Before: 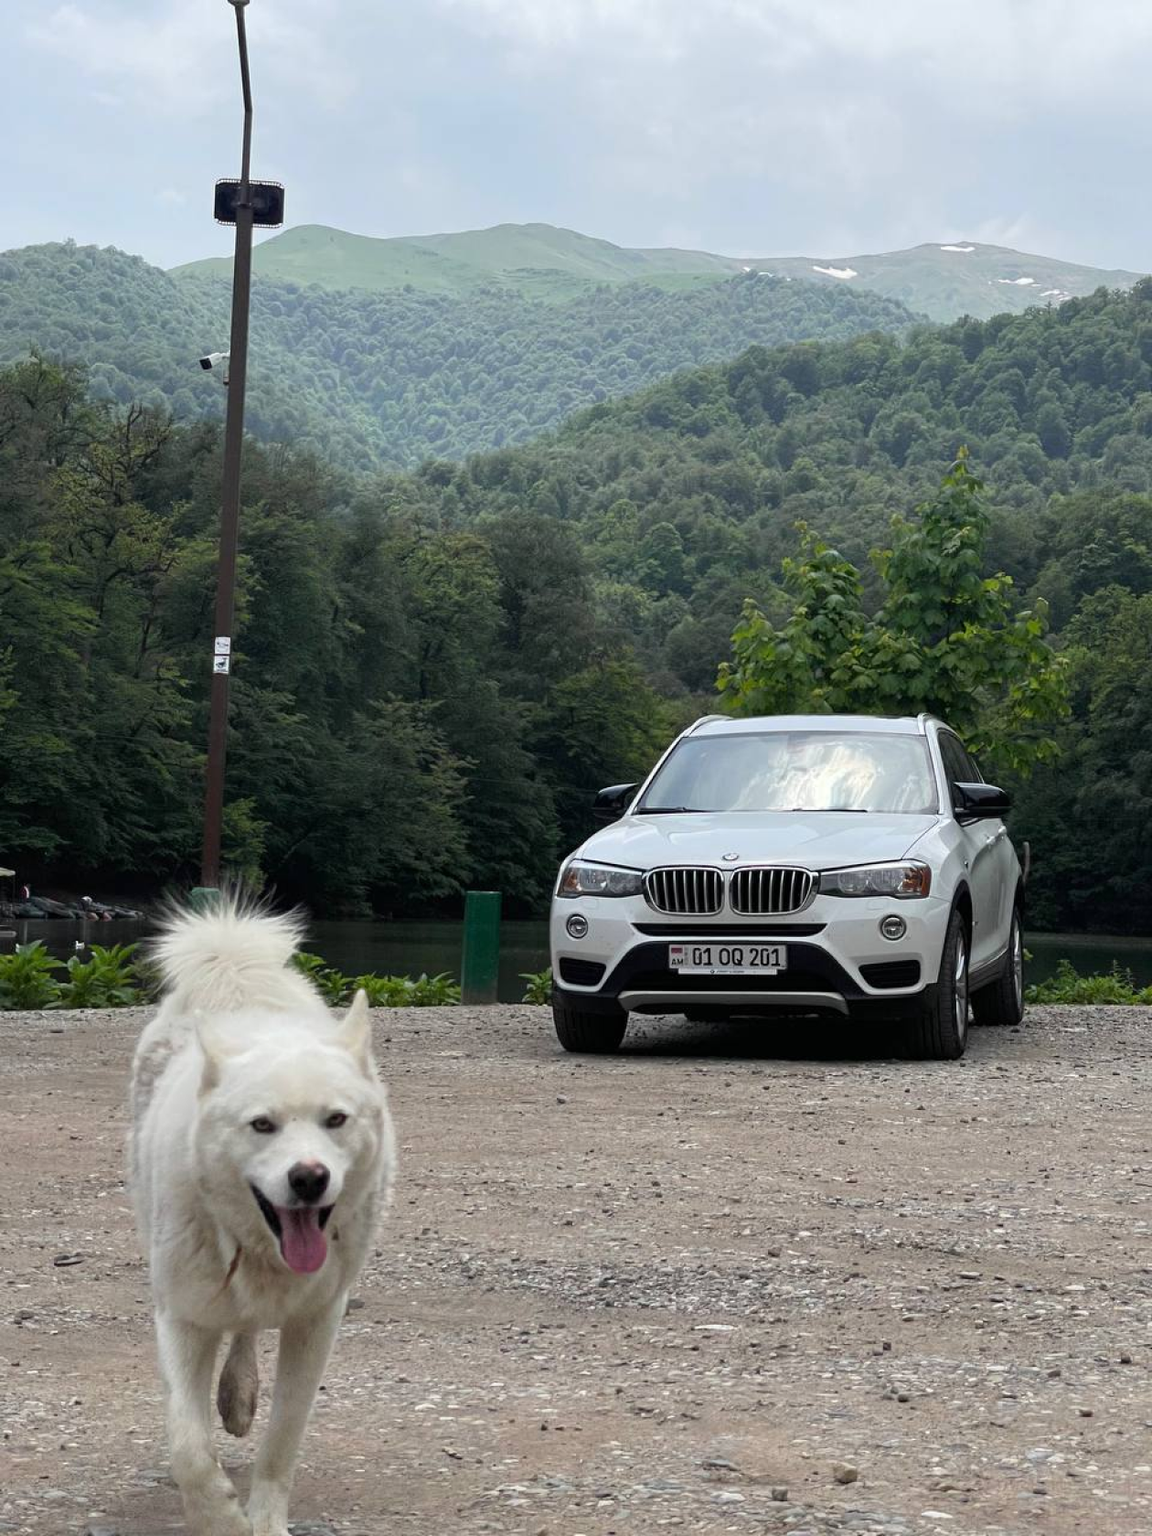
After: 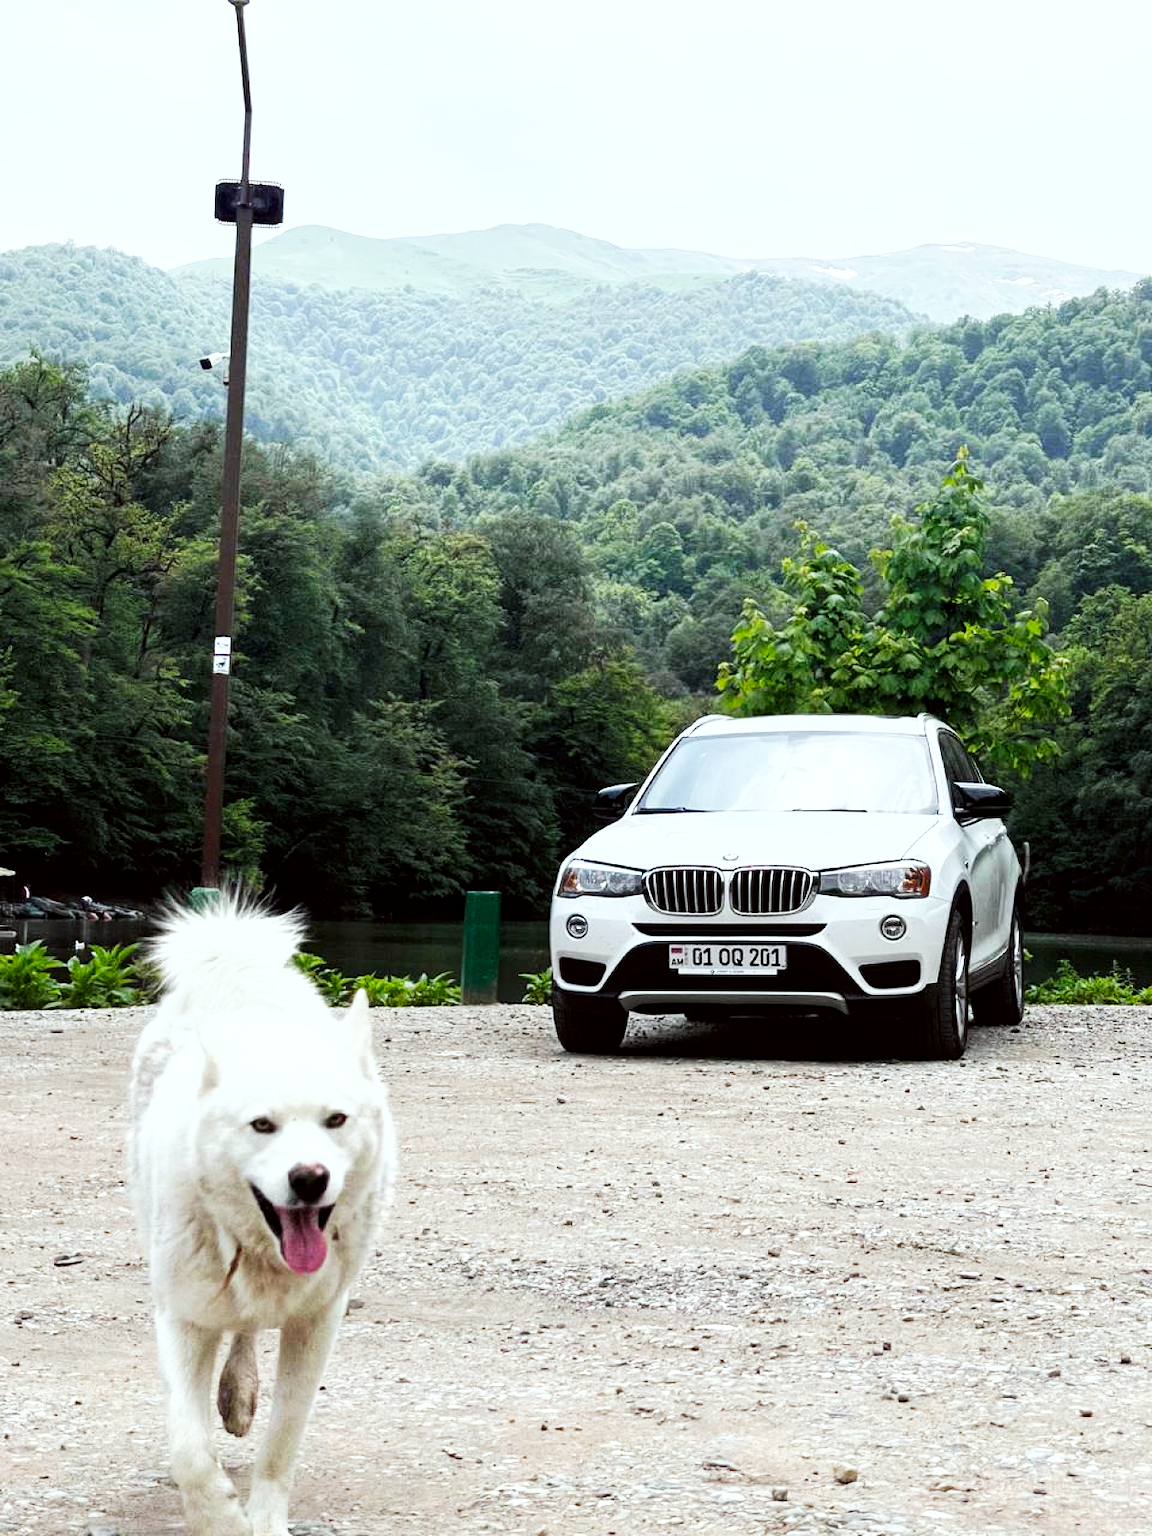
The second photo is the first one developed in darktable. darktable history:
color correction: highlights a* -2.73, highlights b* -2.09, shadows a* 2.41, shadows b* 2.73
base curve: curves: ch0 [(0, 0) (0.007, 0.004) (0.027, 0.03) (0.046, 0.07) (0.207, 0.54) (0.442, 0.872) (0.673, 0.972) (1, 1)], preserve colors none
local contrast: highlights 100%, shadows 100%, detail 120%, midtone range 0.2
